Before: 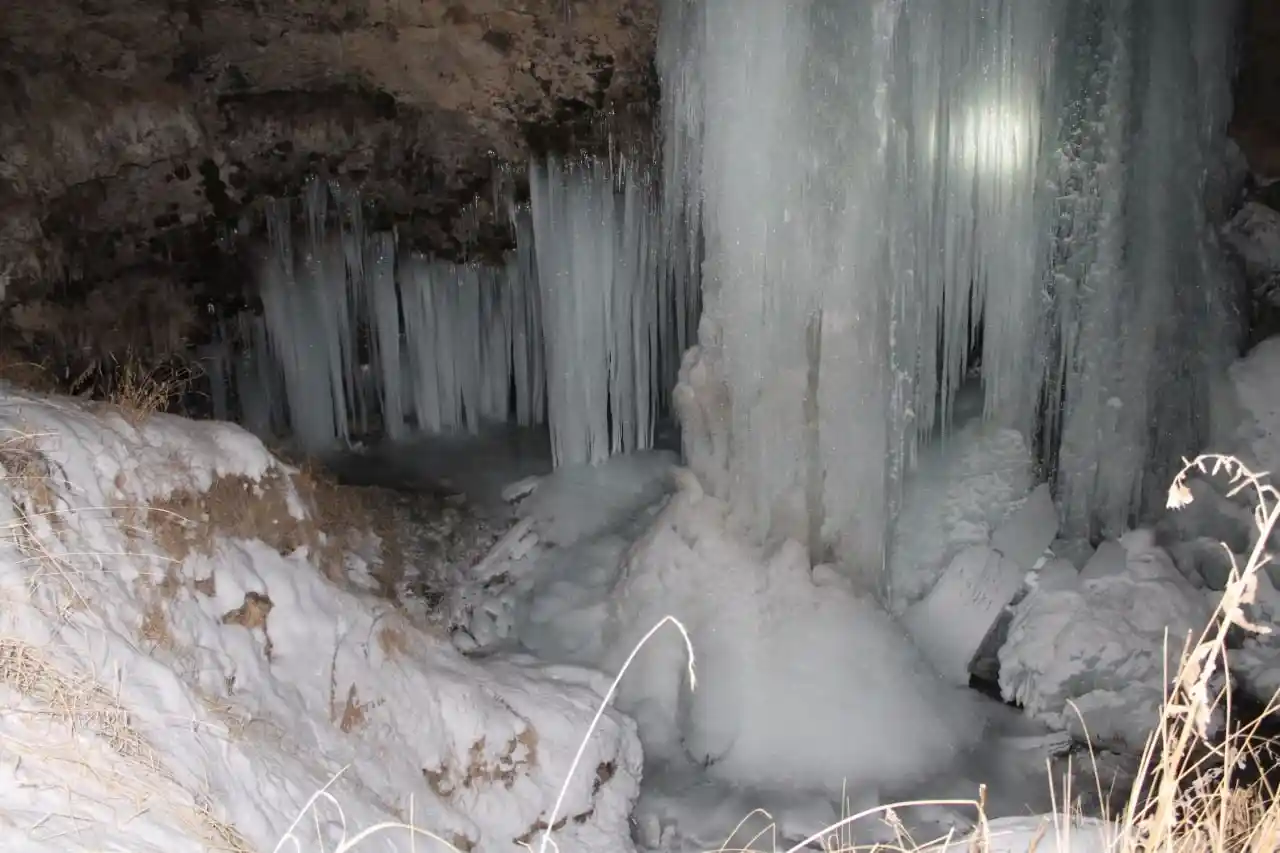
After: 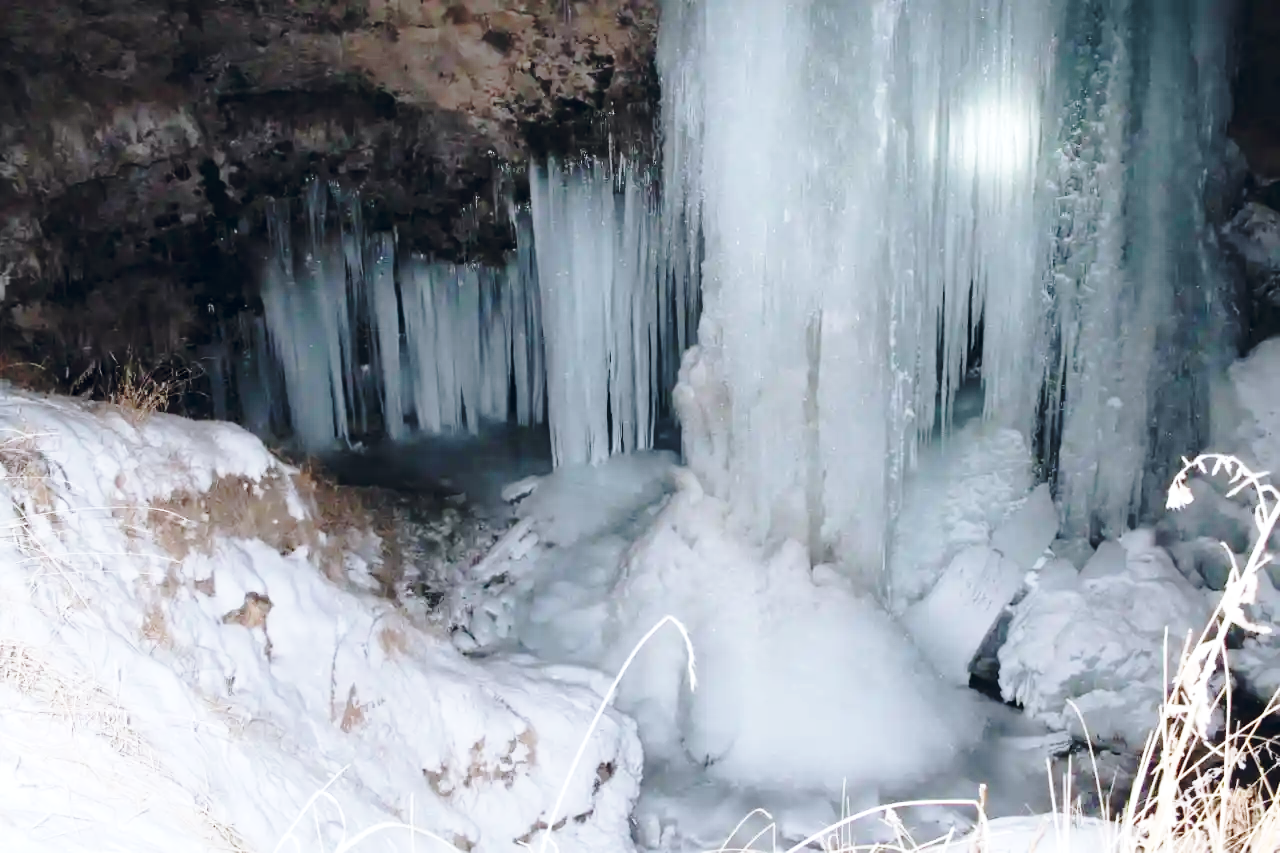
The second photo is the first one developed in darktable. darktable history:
base curve: curves: ch0 [(0, 0) (0.032, 0.037) (0.105, 0.228) (0.435, 0.76) (0.856, 0.983) (1, 1)], preserve colors none
color calibration: x 0.367, y 0.379, temperature 4395.86 K
color balance rgb: shadows lift › chroma 3.88%, shadows lift › hue 88.52°, power › hue 214.65°, global offset › chroma 0.1%, global offset › hue 252.4°, contrast 4.45%
